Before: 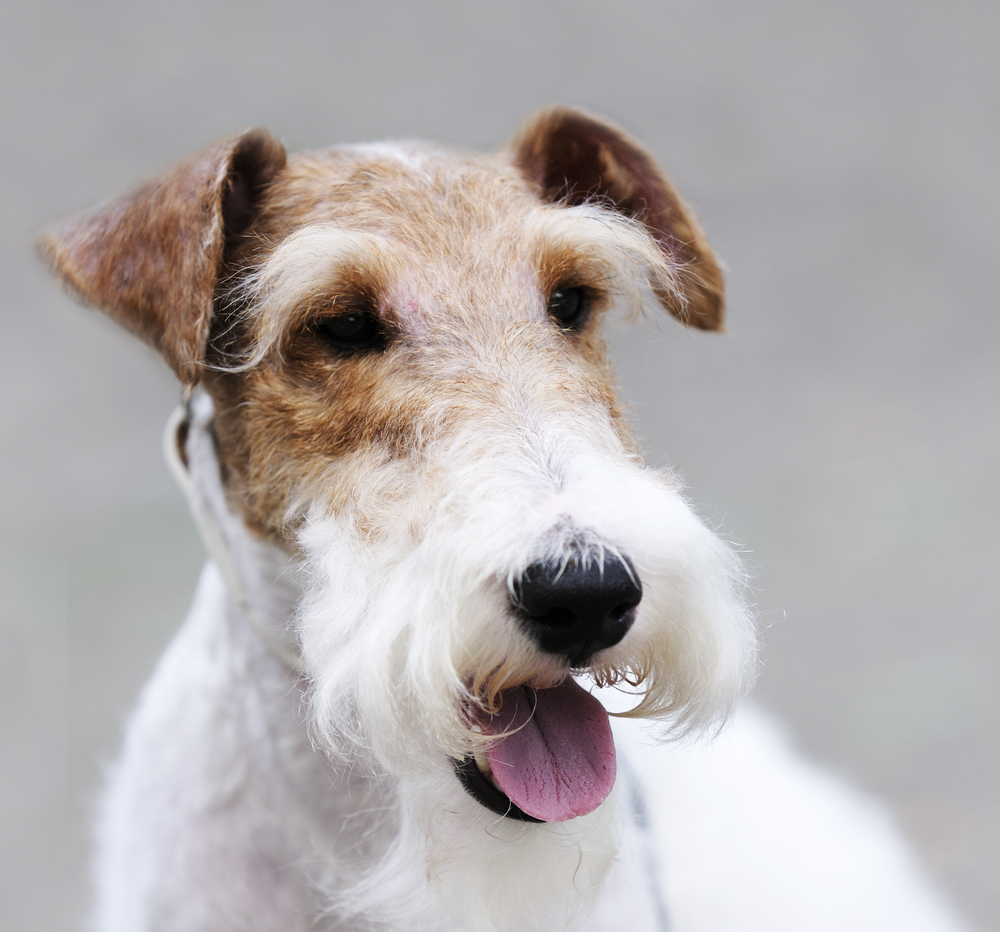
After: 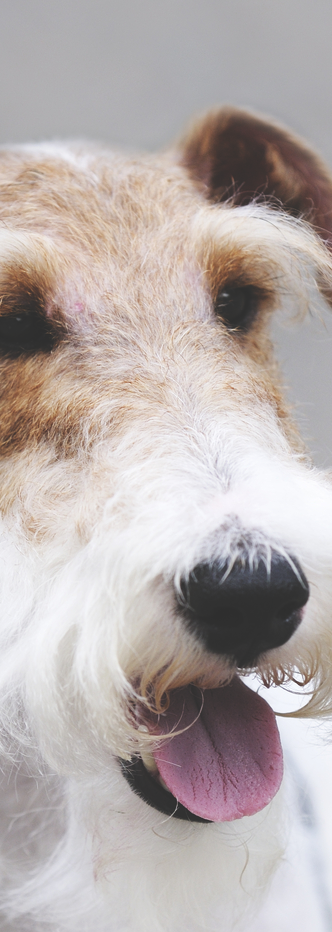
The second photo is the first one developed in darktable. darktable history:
crop: left 33.36%, right 33.36%
exposure: black level correction -0.028, compensate highlight preservation false
